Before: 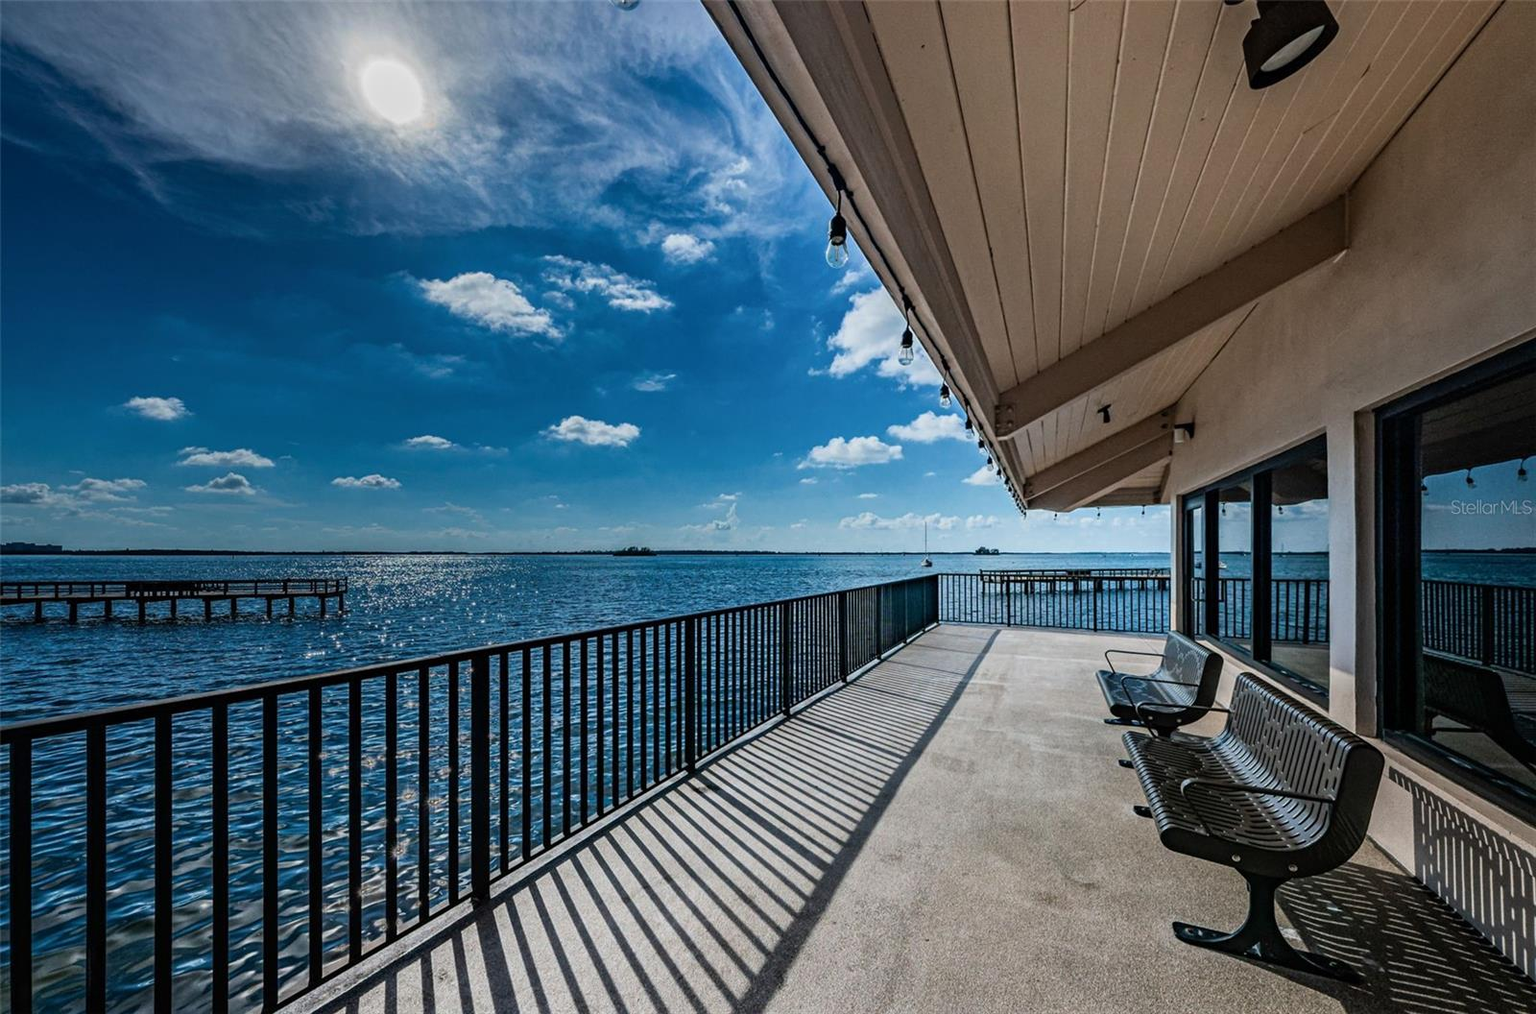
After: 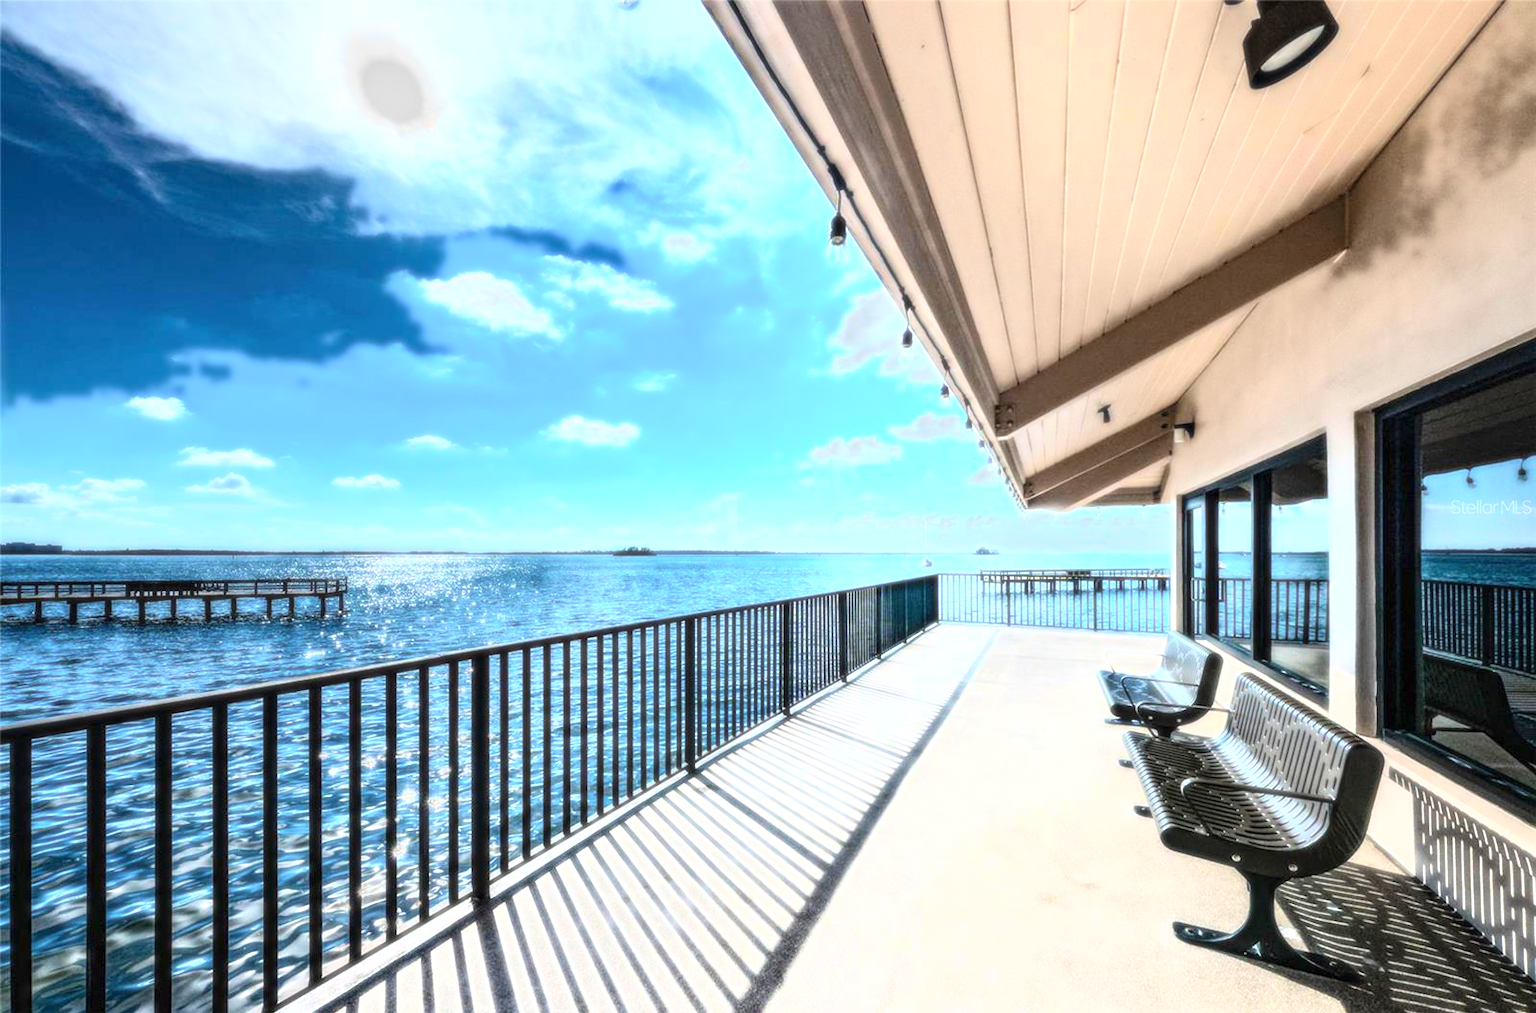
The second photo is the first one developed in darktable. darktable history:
exposure: black level correction 0, exposure 1.45 EV, compensate exposure bias true, compensate highlight preservation false
bloom: size 0%, threshold 54.82%, strength 8.31%
color correction: highlights a* -0.137, highlights b* 0.137
